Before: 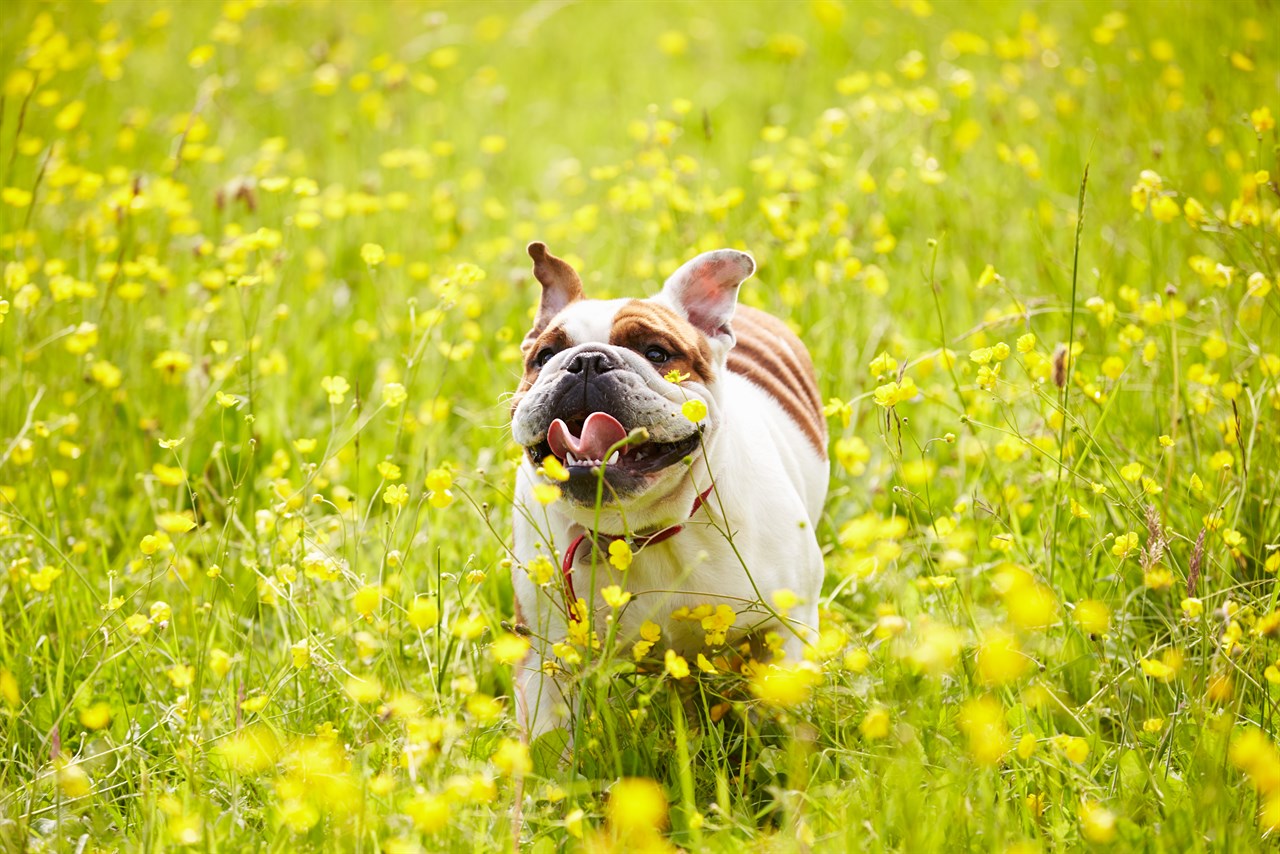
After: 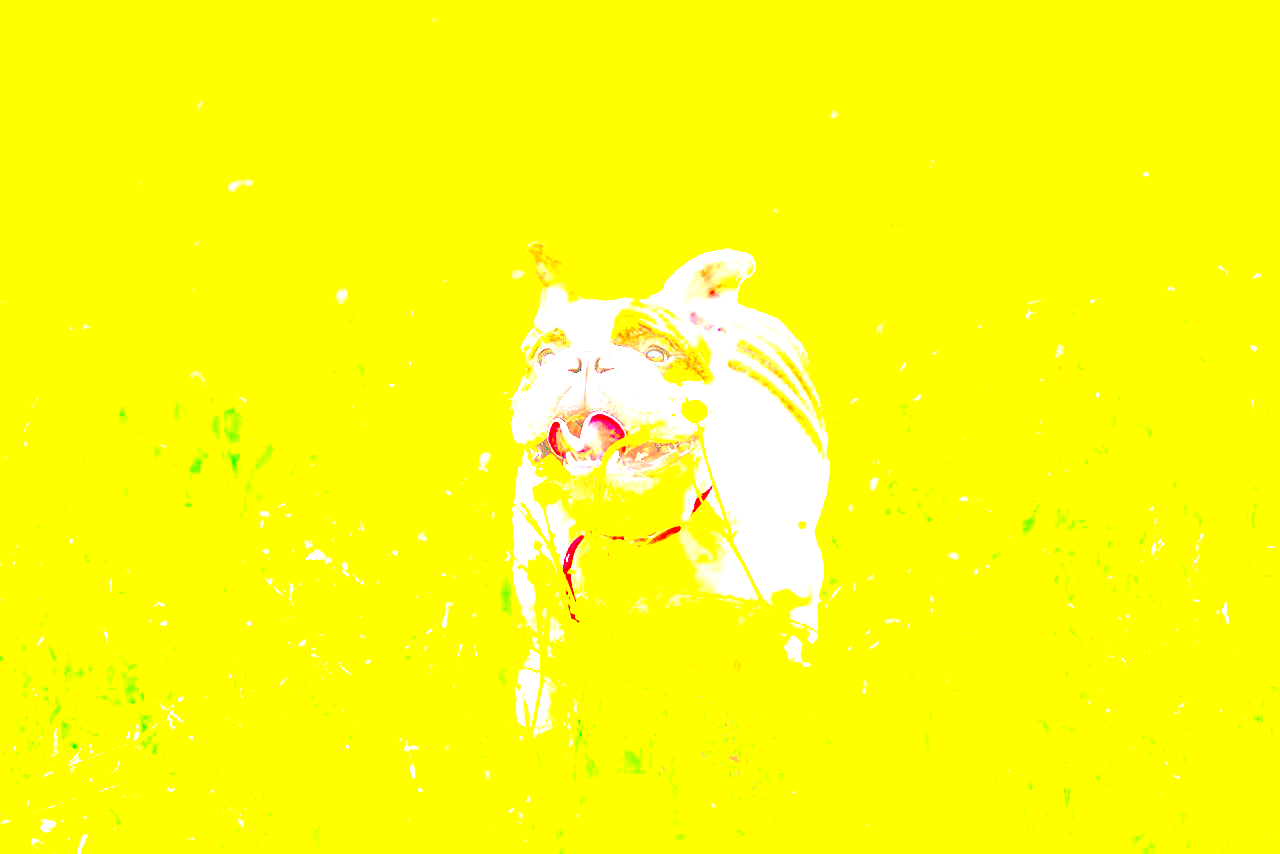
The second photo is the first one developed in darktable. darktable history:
contrast brightness saturation: brightness 1
exposure: exposure 3 EV
